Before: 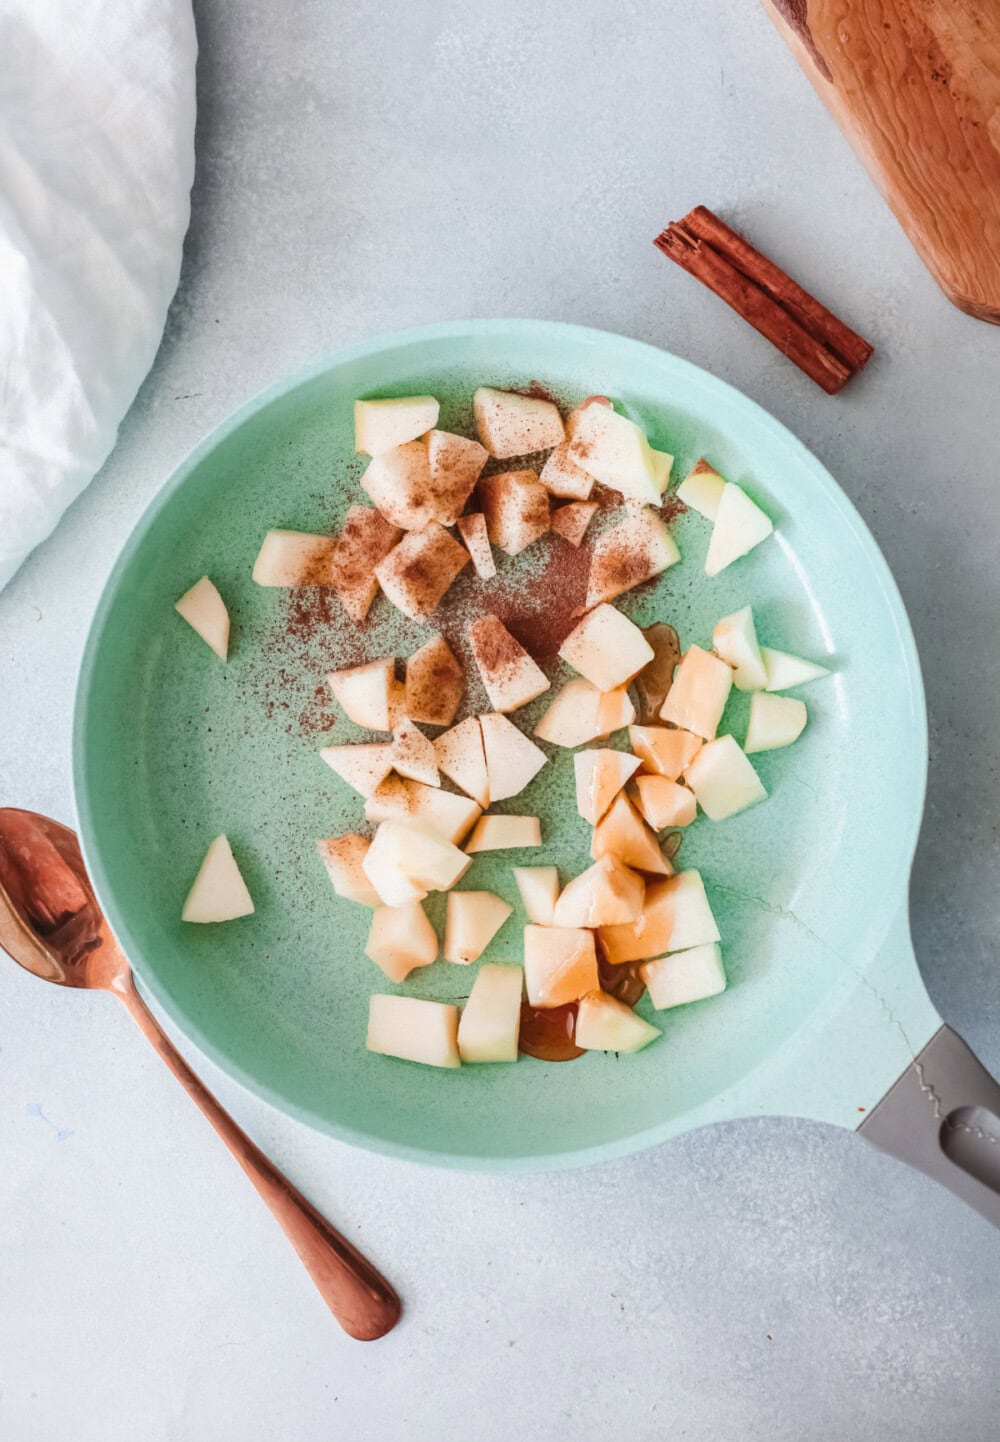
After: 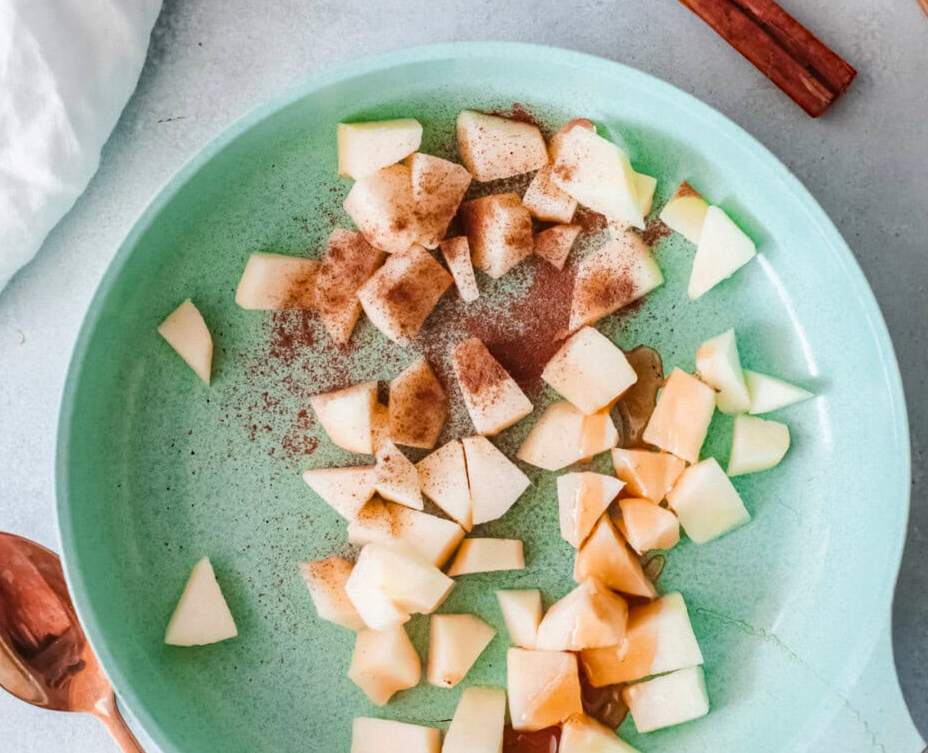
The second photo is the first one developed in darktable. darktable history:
haze removal: compatibility mode true, adaptive false
crop: left 1.744%, top 19.225%, right 5.069%, bottom 28.357%
